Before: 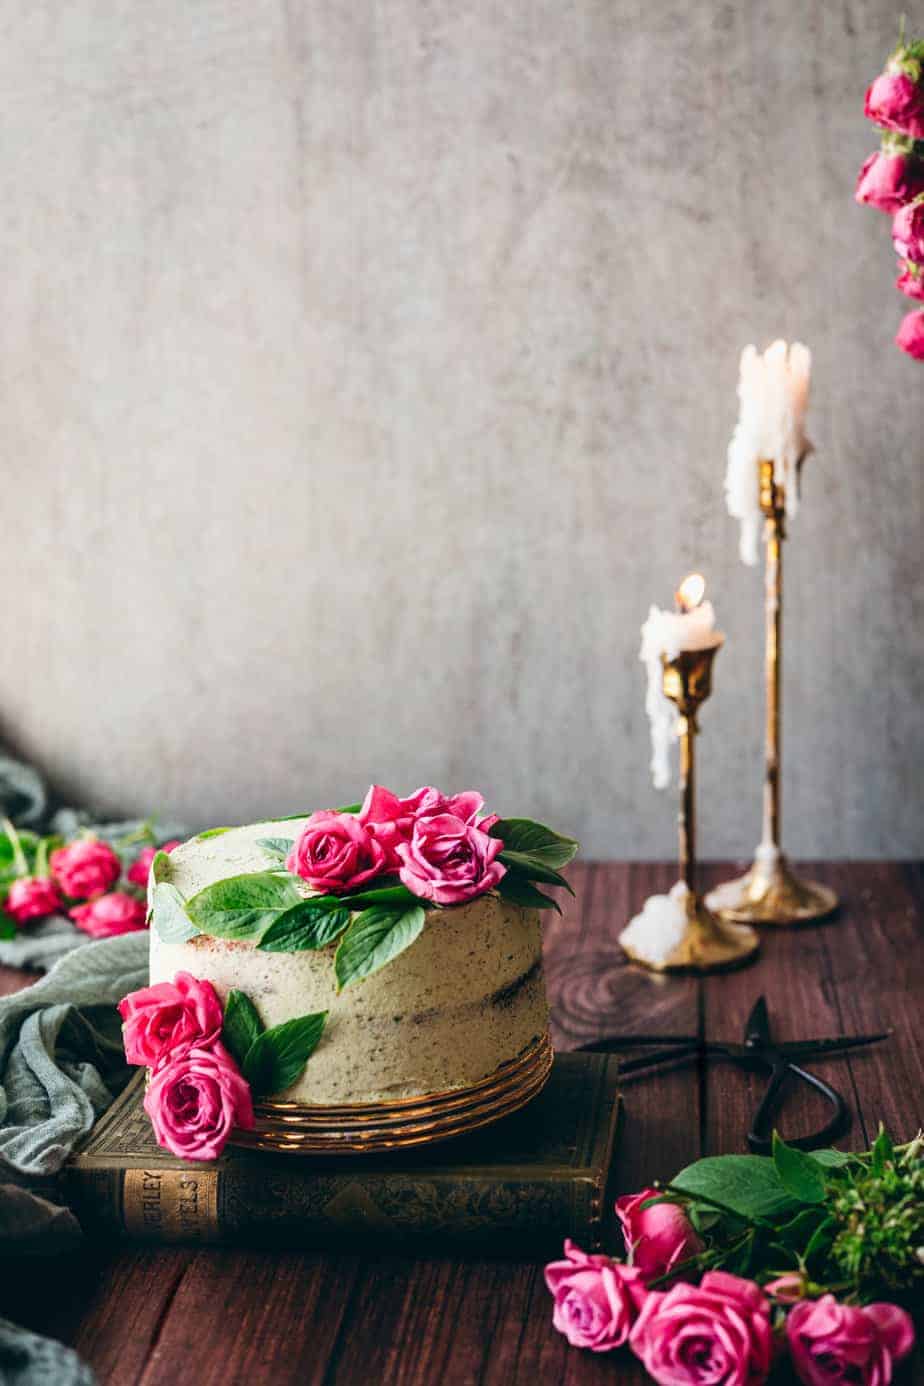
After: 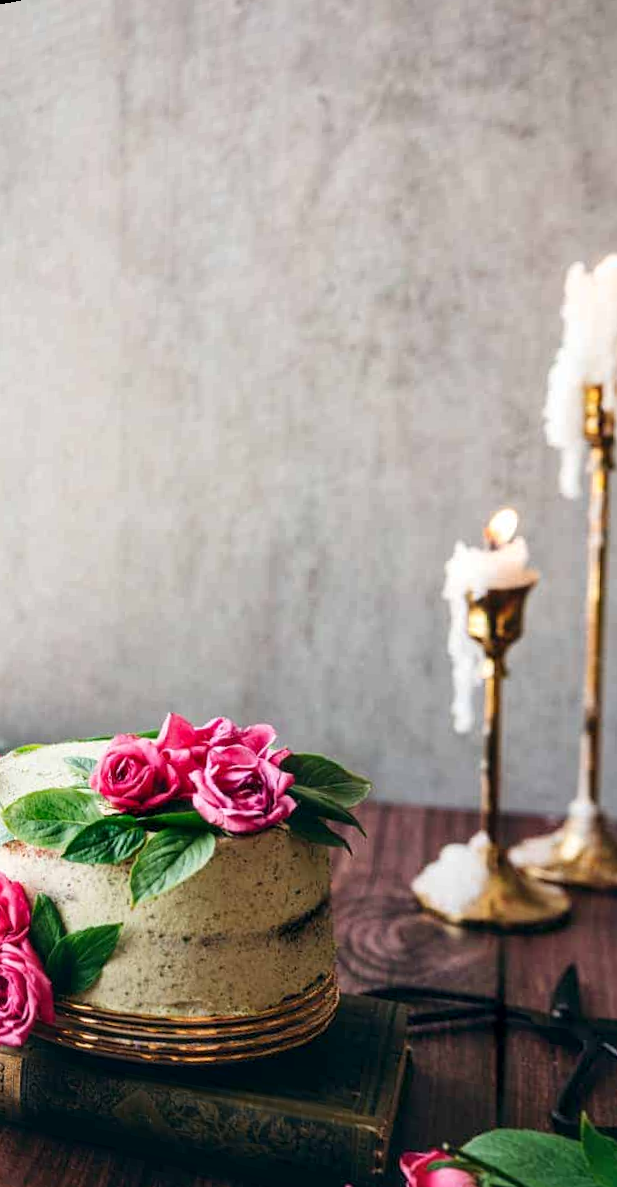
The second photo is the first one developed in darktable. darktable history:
crop and rotate: left 14.436%, right 18.898%
local contrast: mode bilateral grid, contrast 20, coarseness 50, detail 120%, midtone range 0.2
rotate and perspective: rotation 1.69°, lens shift (vertical) -0.023, lens shift (horizontal) -0.291, crop left 0.025, crop right 0.988, crop top 0.092, crop bottom 0.842
